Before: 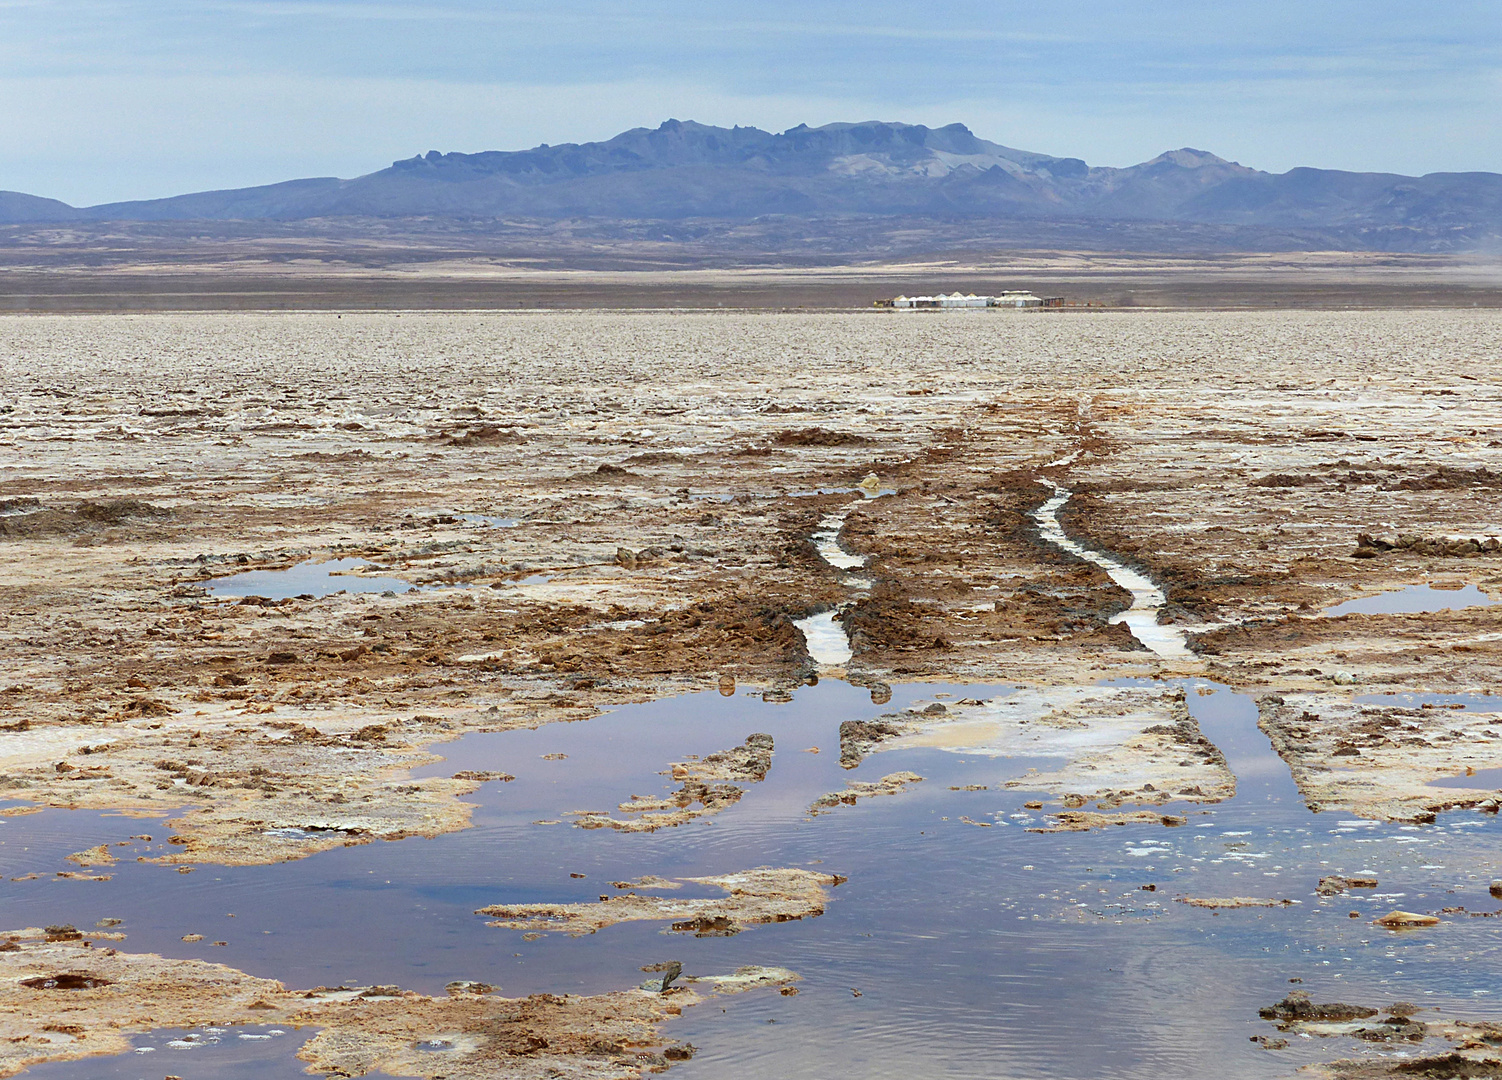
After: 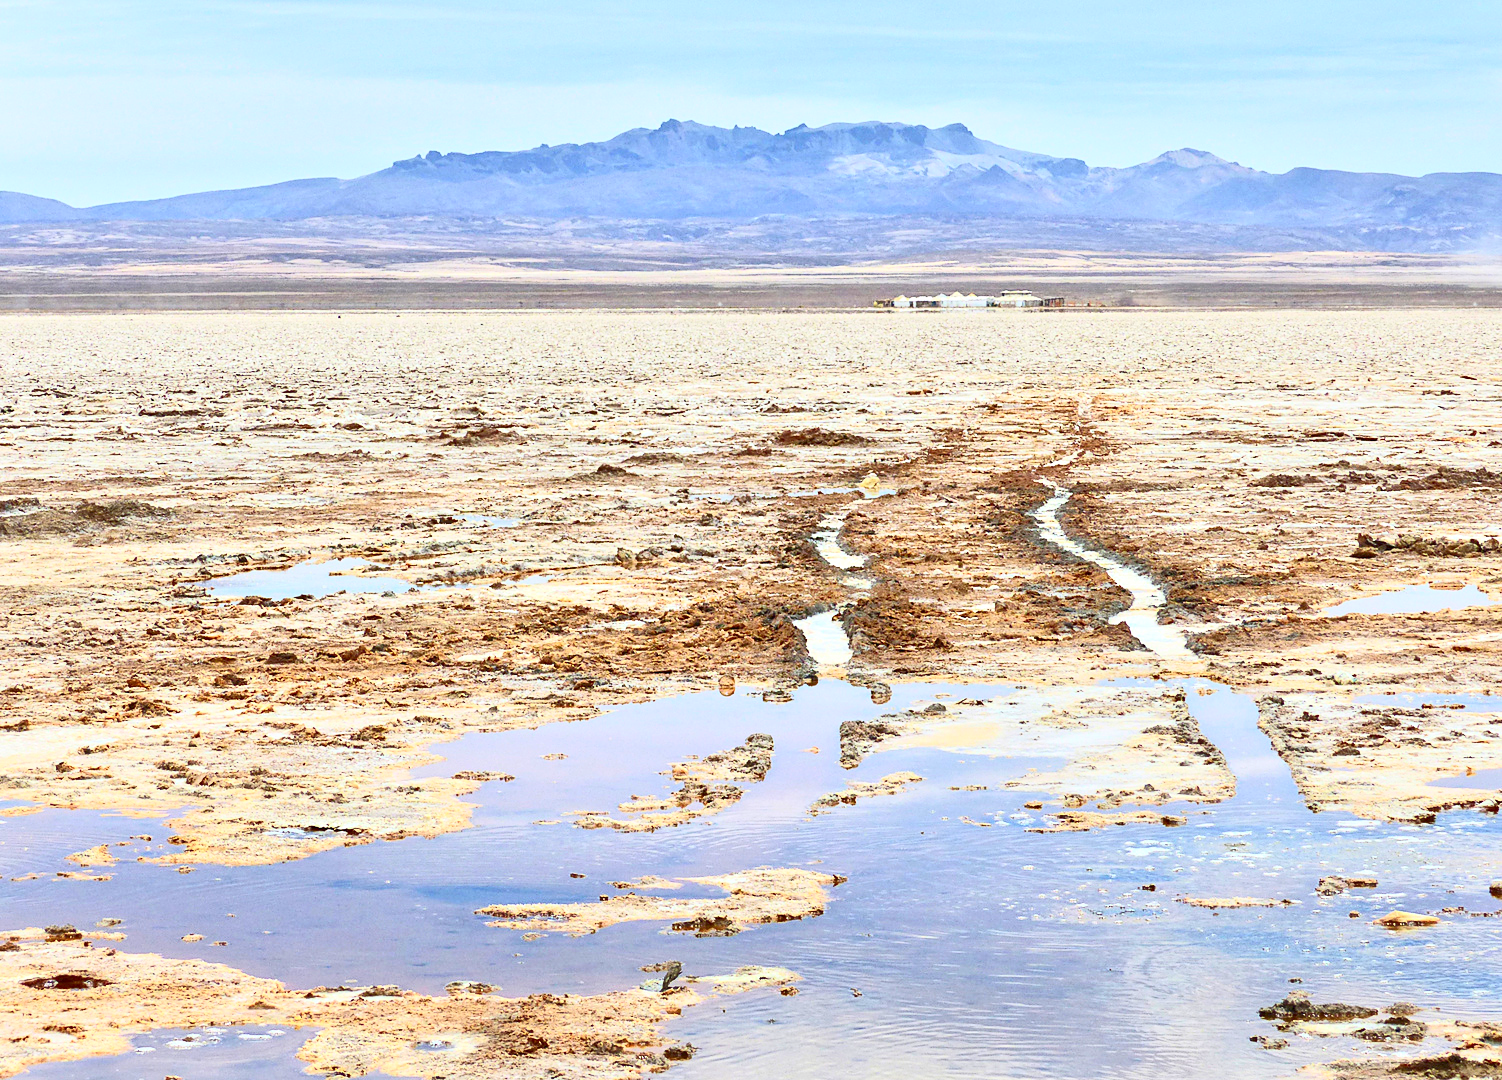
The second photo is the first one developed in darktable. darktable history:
tone equalizer: -8 EV 2 EV, -7 EV 1.99 EV, -6 EV 1.99 EV, -5 EV 1.99 EV, -4 EV 1.96 EV, -3 EV 1.48 EV, -2 EV 0.991 EV, -1 EV 0.481 EV
contrast brightness saturation: contrast 0.397, brightness 0.096, saturation 0.212
